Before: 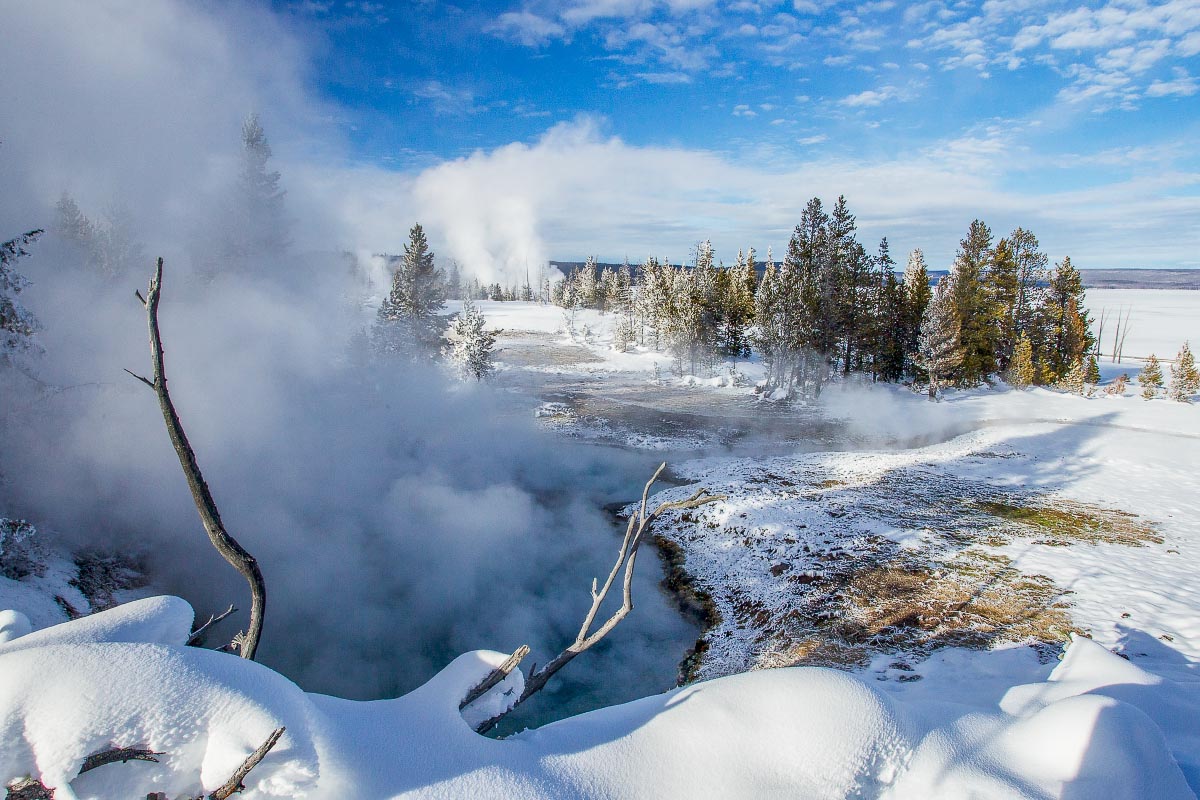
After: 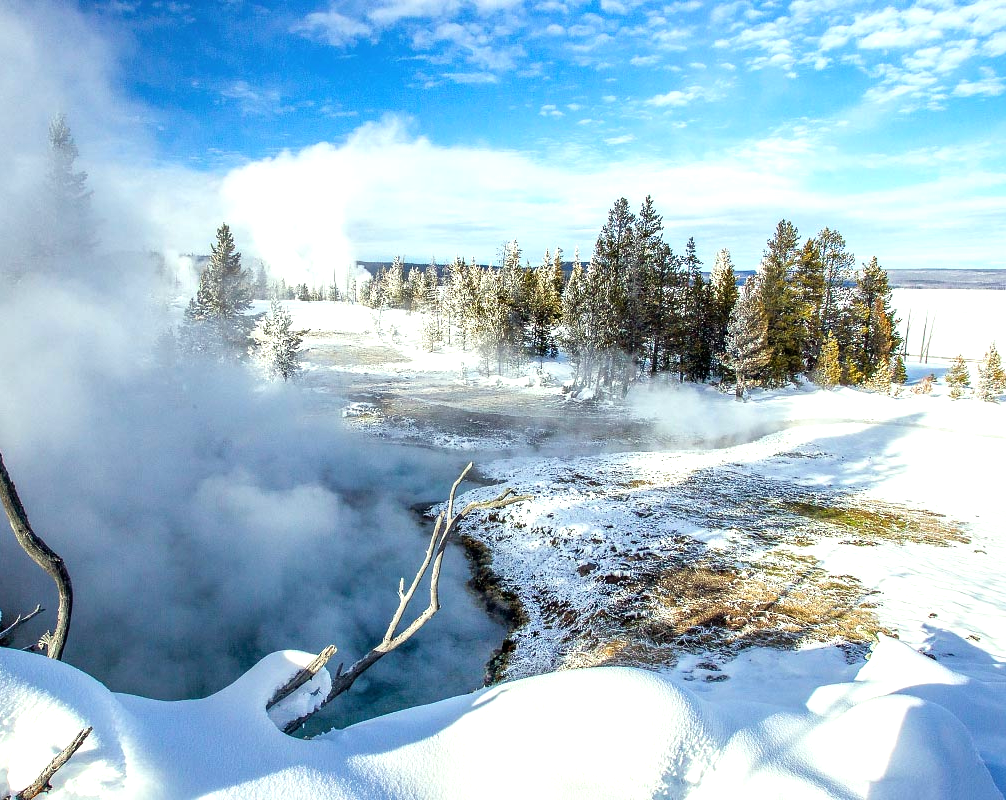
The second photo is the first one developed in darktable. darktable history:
crop: left 16.096%
color correction: highlights a* -4.28, highlights b* 7.04
tone equalizer: -8 EV -0.737 EV, -7 EV -0.72 EV, -6 EV -0.616 EV, -5 EV -0.408 EV, -3 EV 0.397 EV, -2 EV 0.6 EV, -1 EV 0.699 EV, +0 EV 0.746 EV
